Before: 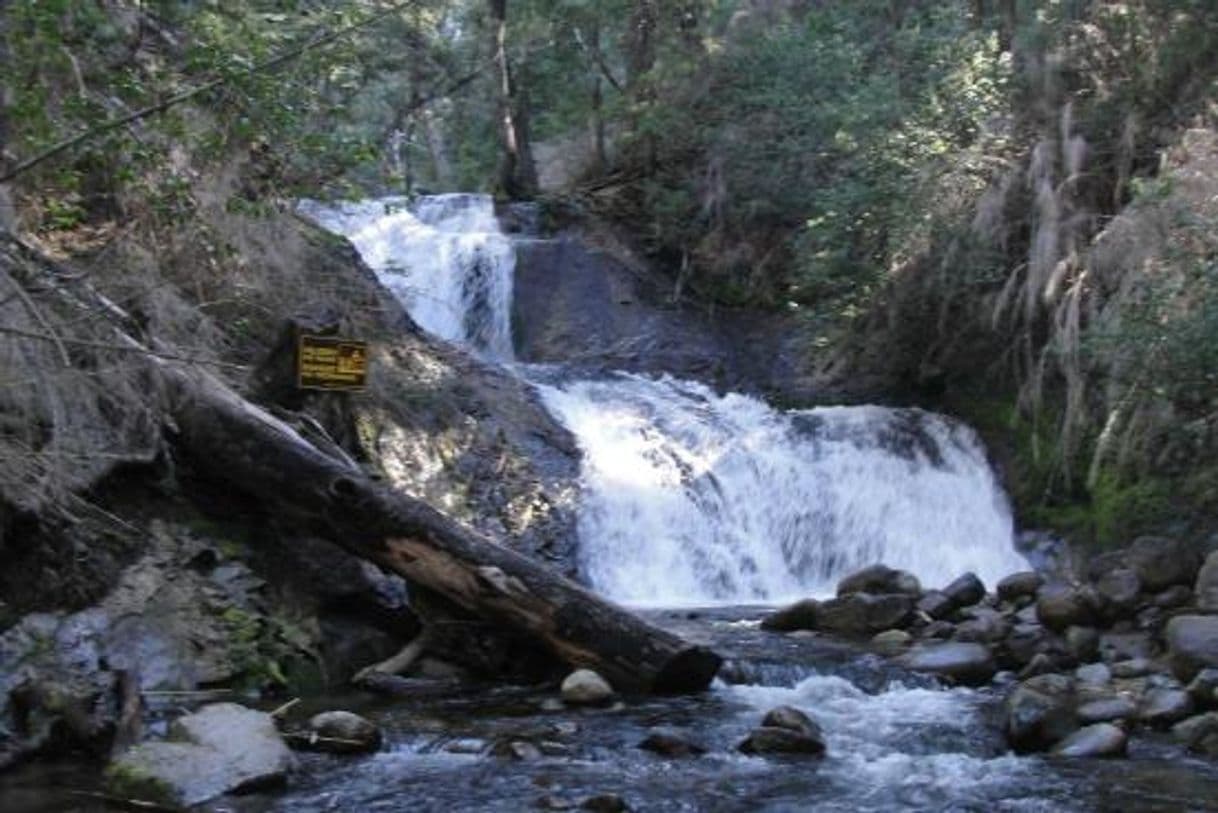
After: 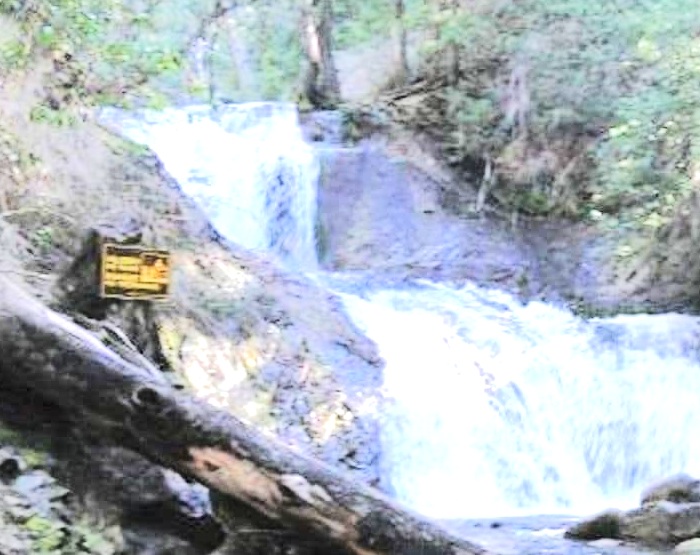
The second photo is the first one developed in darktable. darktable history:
crop: left 16.215%, top 11.266%, right 26.267%, bottom 20.425%
tone equalizer: -7 EV 0.158 EV, -6 EV 0.629 EV, -5 EV 1.14 EV, -4 EV 1.32 EV, -3 EV 1.15 EV, -2 EV 0.6 EV, -1 EV 0.159 EV, edges refinement/feathering 500, mask exposure compensation -1.57 EV, preserve details no
contrast brightness saturation: contrast 0.137, brightness 0.225
exposure: exposure 1.153 EV, compensate exposure bias true, compensate highlight preservation false
